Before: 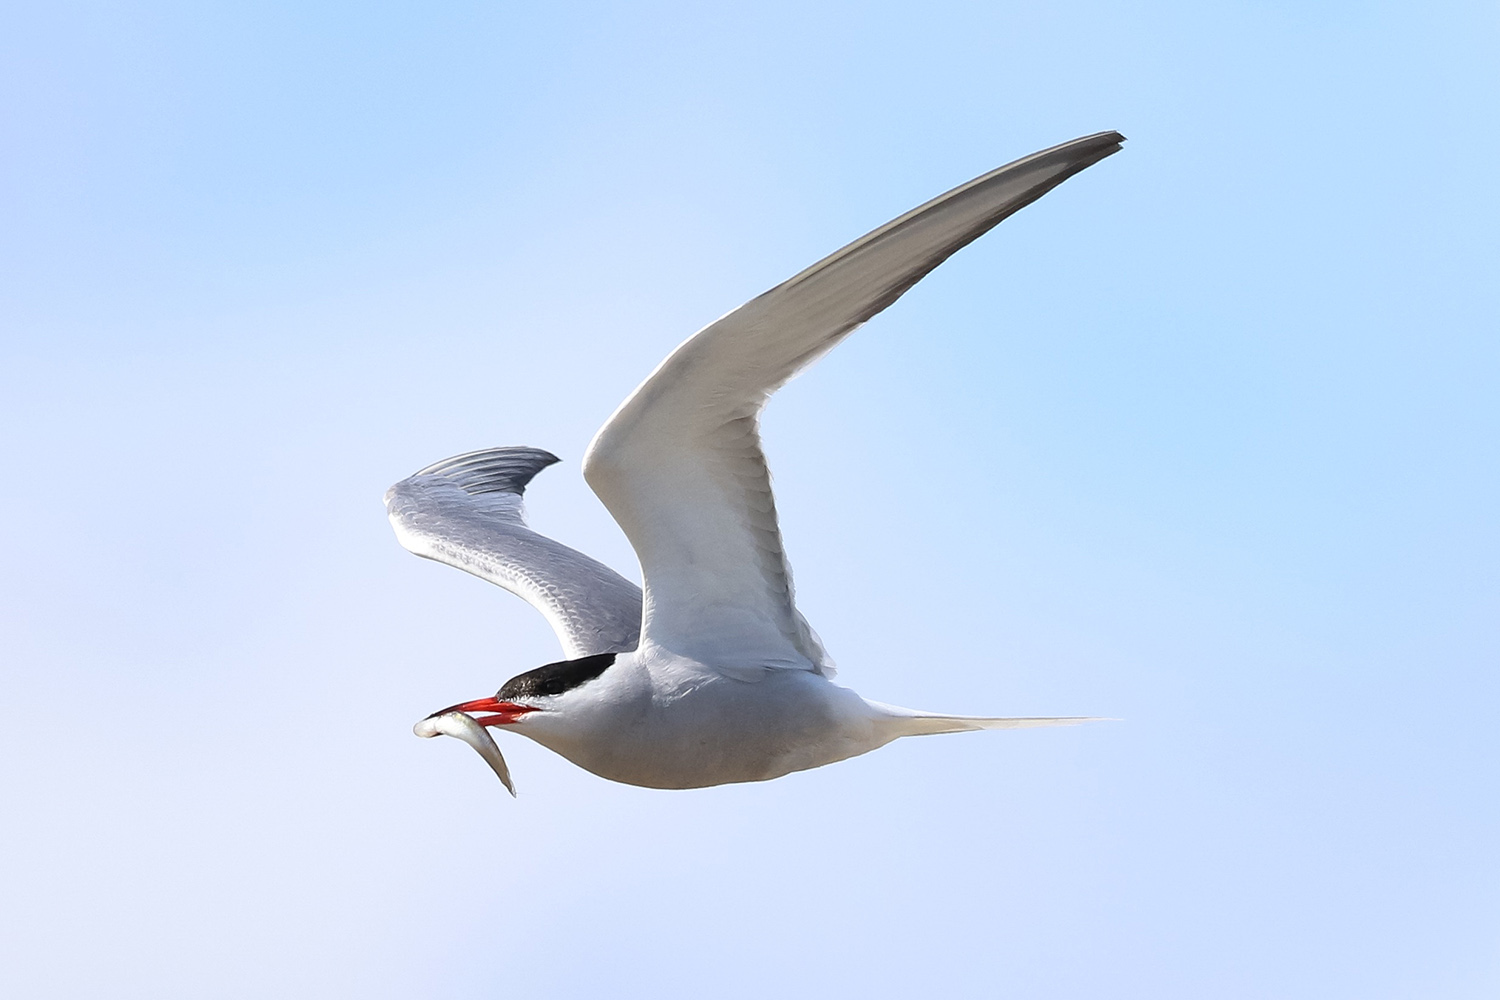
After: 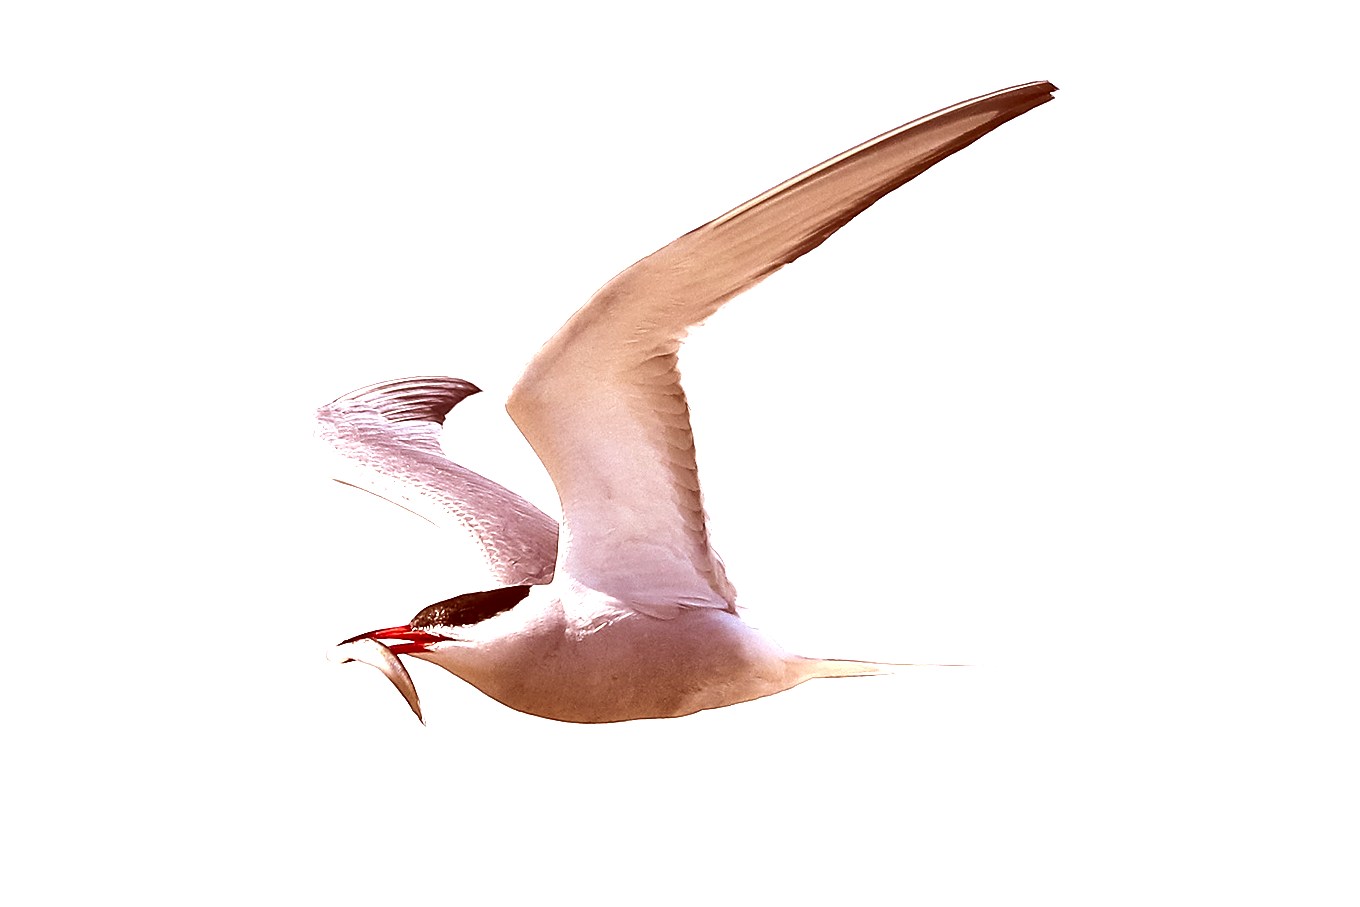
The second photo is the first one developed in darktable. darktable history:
color correction: highlights a* 9.03, highlights b* 8.71, shadows a* 40, shadows b* 40, saturation 0.8
shadows and highlights: shadows 37.27, highlights -28.18, soften with gaussian
velvia: on, module defaults
crop and rotate: angle -1.96°, left 3.097%, top 4.154%, right 1.586%, bottom 0.529%
local contrast: mode bilateral grid, contrast 20, coarseness 50, detail 120%, midtone range 0.2
sharpen: on, module defaults
exposure: black level correction 0, exposure 1.2 EV, compensate exposure bias true, compensate highlight preservation false
